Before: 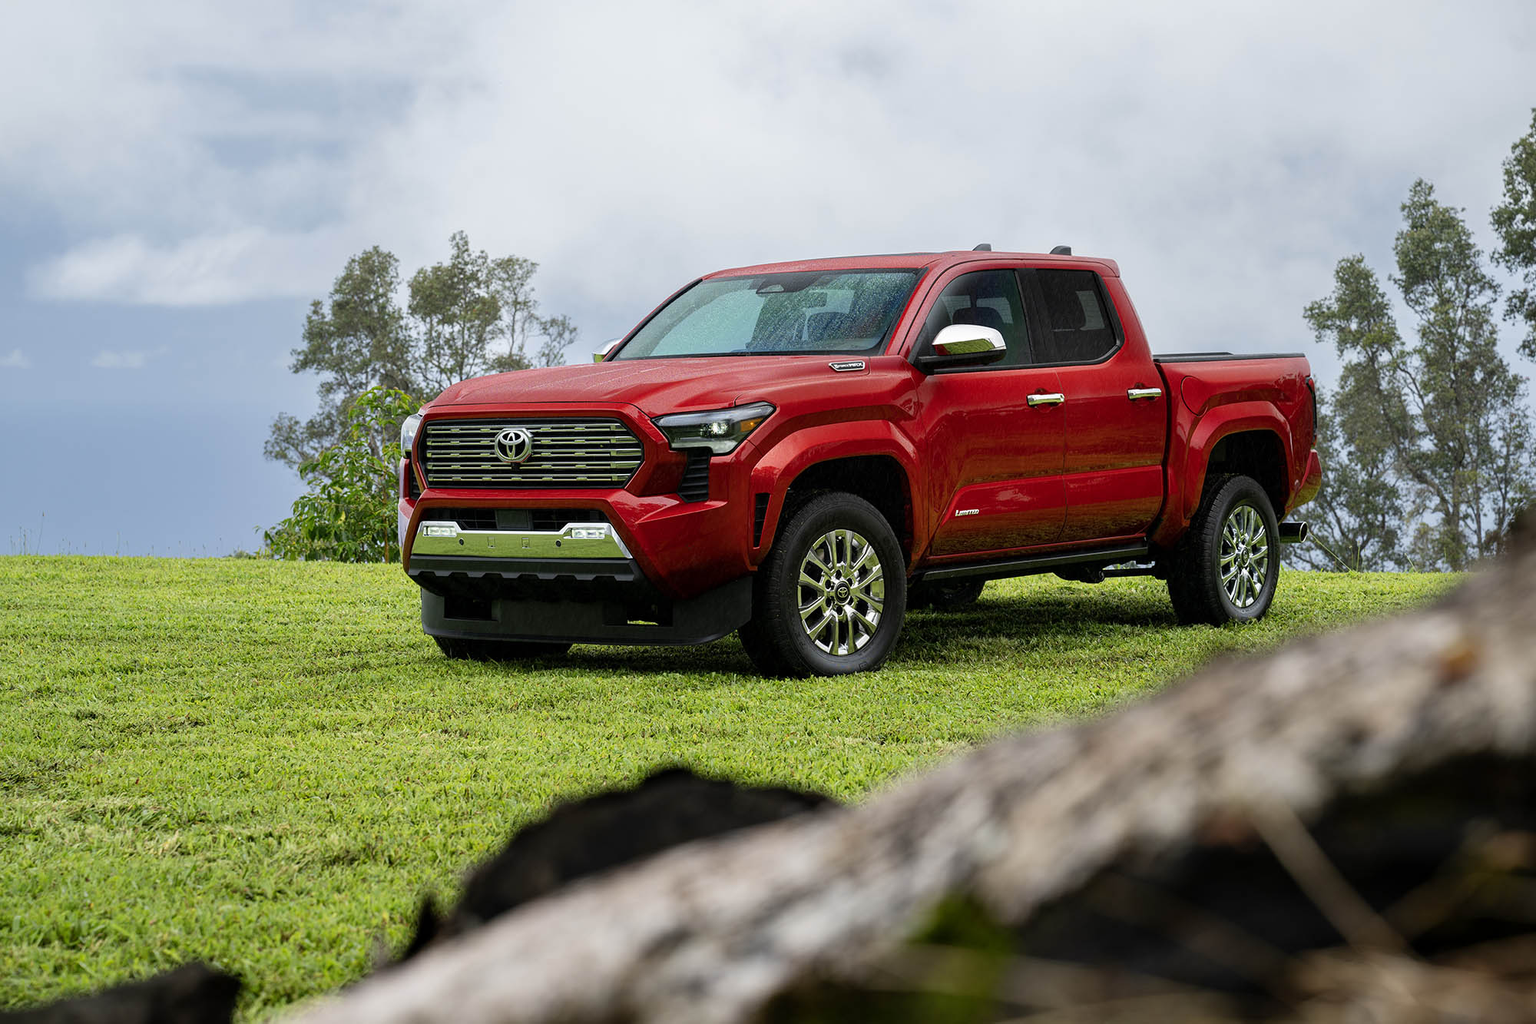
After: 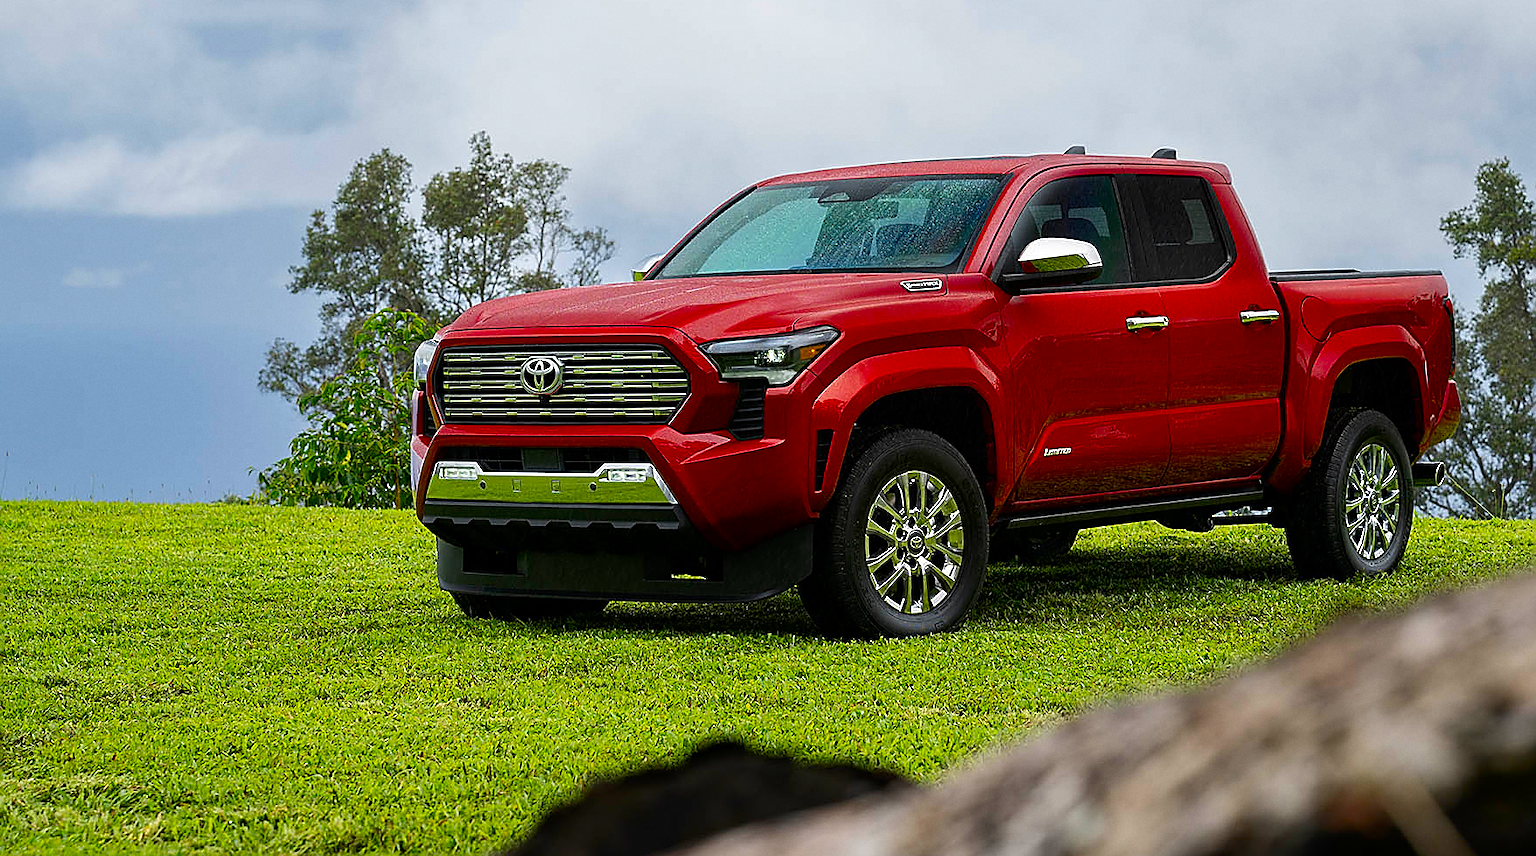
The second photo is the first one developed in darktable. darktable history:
grain: coarseness 14.57 ISO, strength 8.8%
contrast brightness saturation: brightness -0.09
shadows and highlights: radius 331.84, shadows 53.55, highlights -100, compress 94.63%, highlights color adjustment 73.23%, soften with gaussian
sharpen: radius 1.4, amount 1.25, threshold 0.7
crop and rotate: left 2.425%, top 11.305%, right 9.6%, bottom 15.08%
color balance: output saturation 120%
tone equalizer: on, module defaults
